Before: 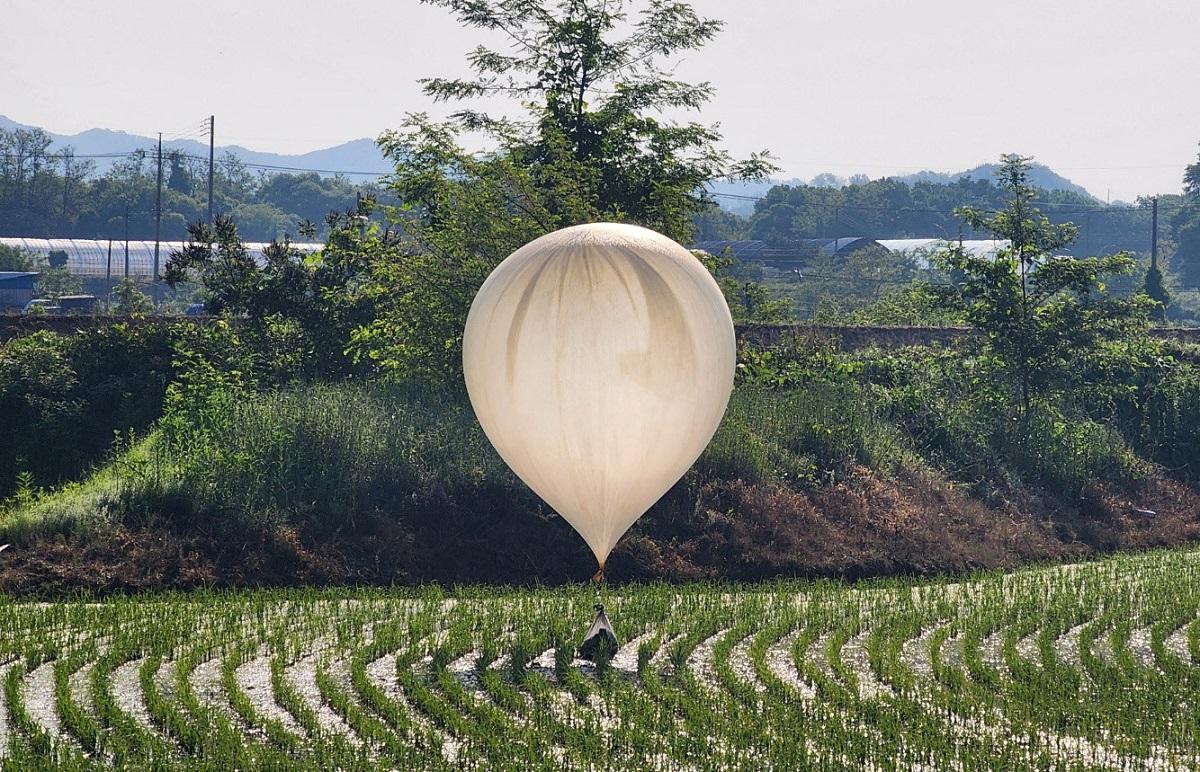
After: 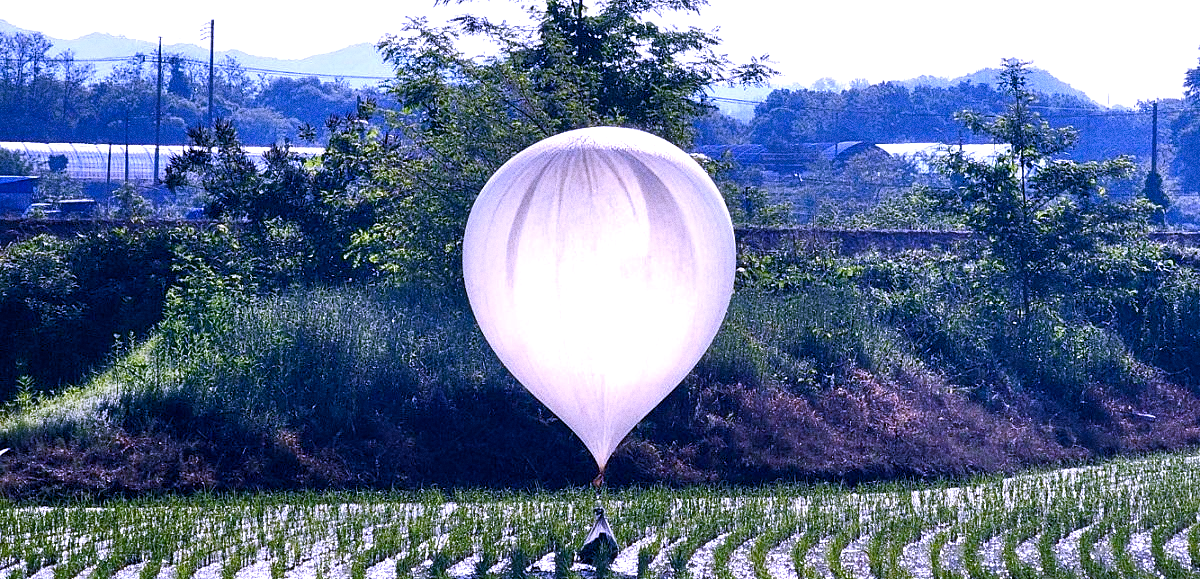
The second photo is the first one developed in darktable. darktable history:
crop and rotate: top 12.5%, bottom 12.5%
grain: coarseness 0.09 ISO, strength 40%
white balance: red 0.98, blue 1.61
color balance rgb: shadows lift › chroma 2.79%, shadows lift › hue 190.66°, power › hue 171.85°, highlights gain › chroma 2.16%, highlights gain › hue 75.26°, global offset › luminance -0.51%, perceptual saturation grading › highlights -33.8%, perceptual saturation grading › mid-tones 14.98%, perceptual saturation grading › shadows 48.43%, perceptual brilliance grading › highlights 15.68%, perceptual brilliance grading › mid-tones 6.62%, perceptual brilliance grading › shadows -14.98%, global vibrance 11.32%, contrast 5.05%
